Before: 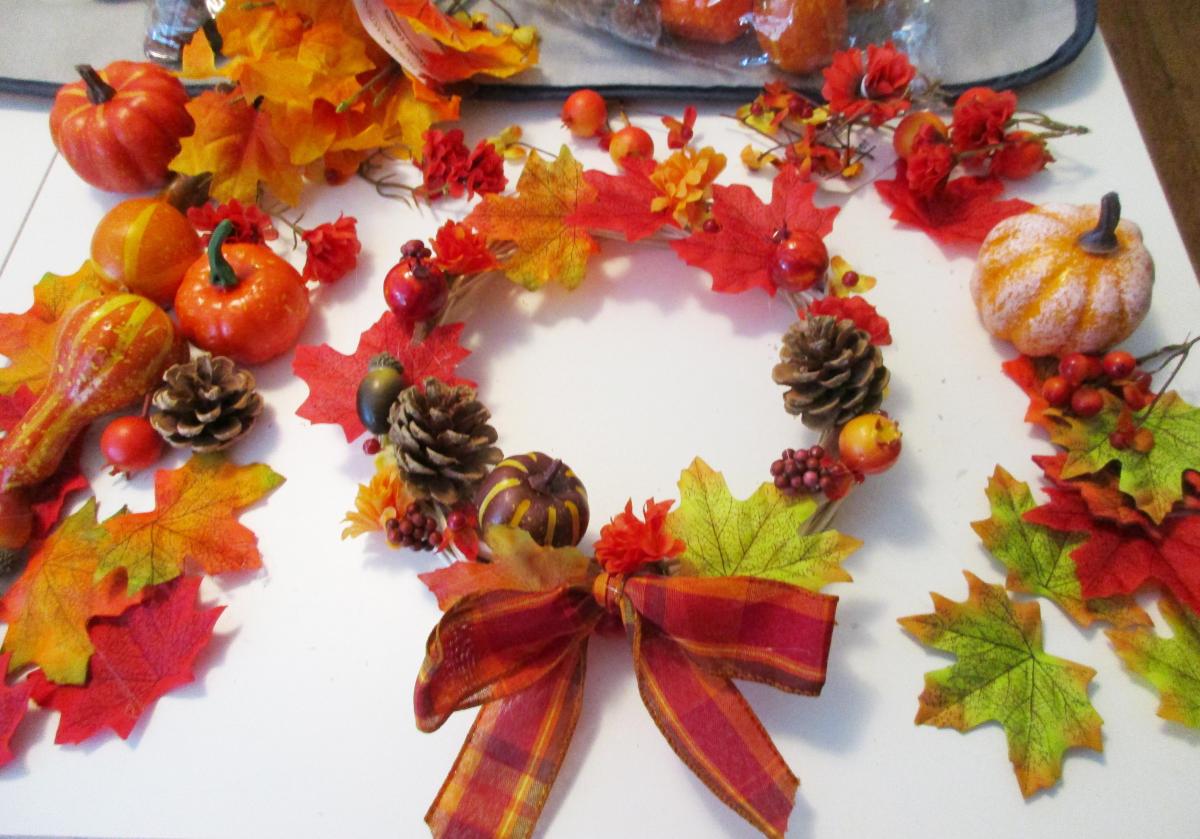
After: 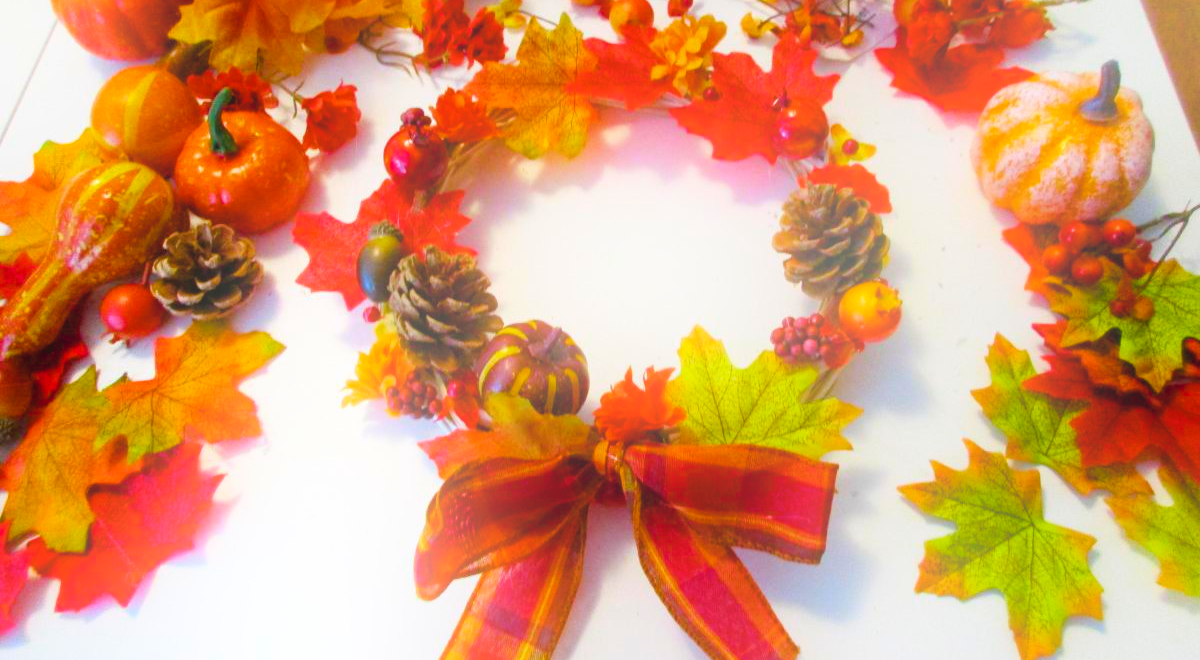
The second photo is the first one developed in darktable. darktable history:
bloom: on, module defaults
local contrast: highlights 100%, shadows 100%, detail 120%, midtone range 0.2
color balance rgb: perceptual saturation grading › global saturation 20%, perceptual saturation grading › highlights -25%, perceptual saturation grading › shadows 25%, global vibrance 50%
crop and rotate: top 15.774%, bottom 5.506%
